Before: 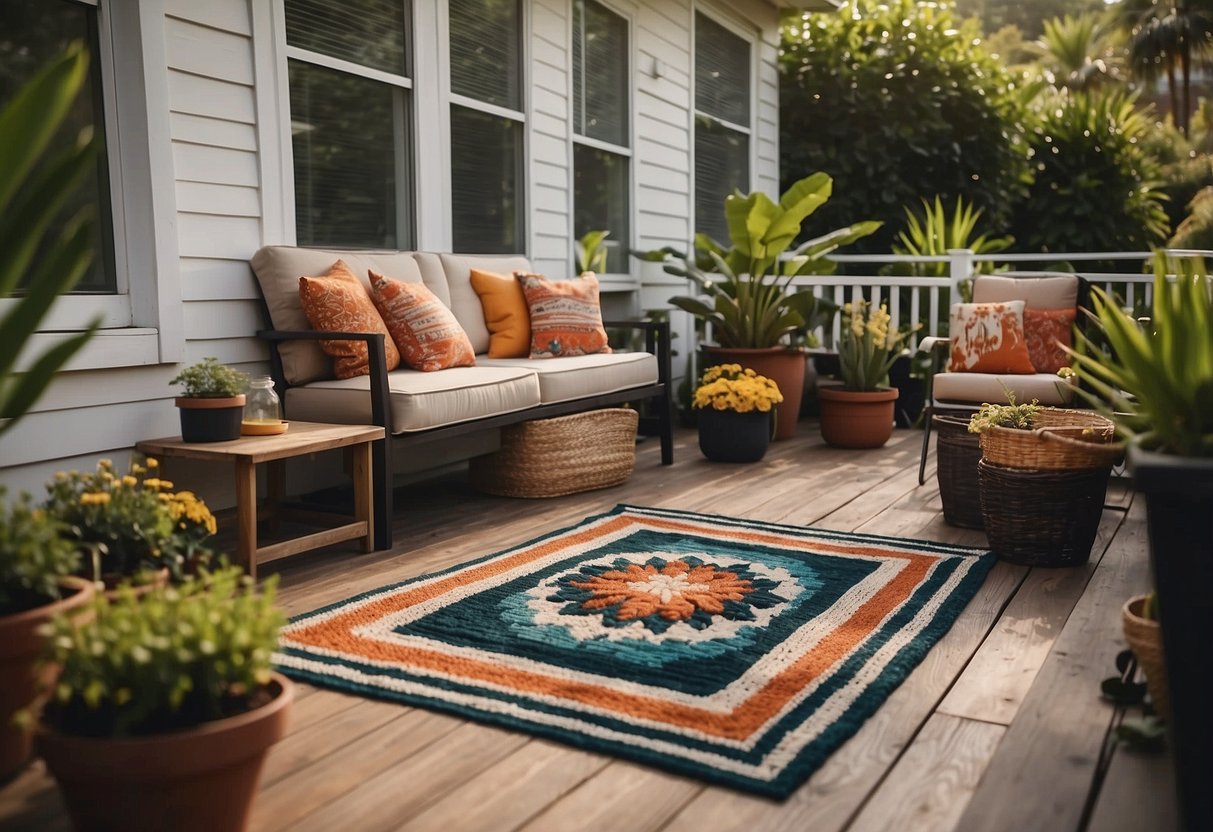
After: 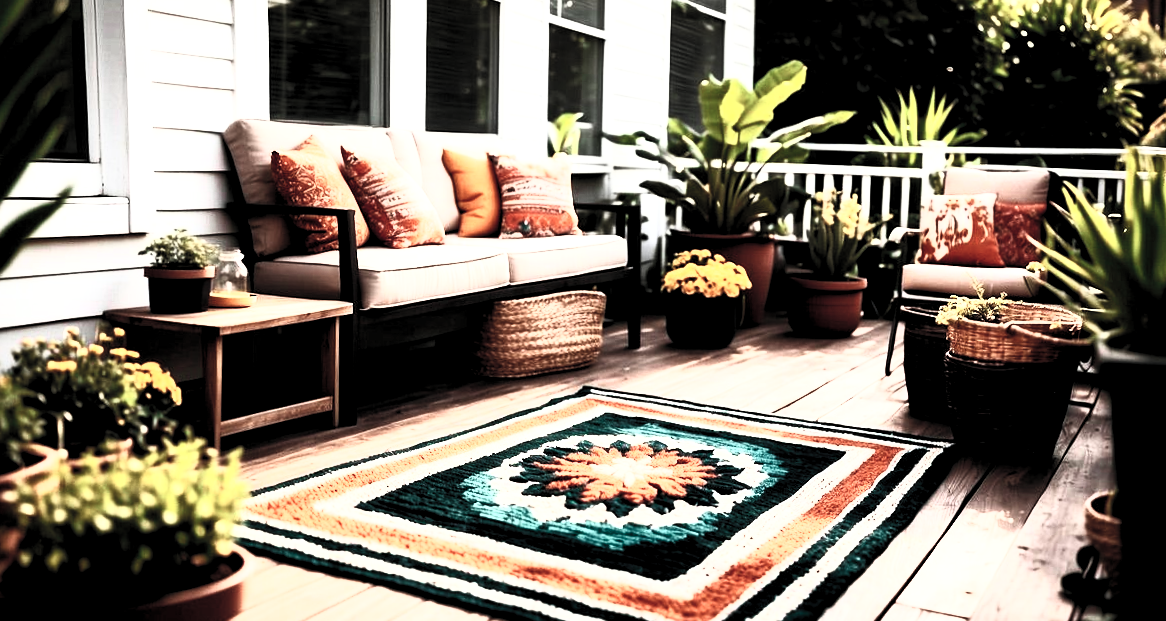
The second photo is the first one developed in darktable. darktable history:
sigmoid: contrast 2, skew -0.2, preserve hue 0%, red attenuation 0.1, red rotation 0.035, green attenuation 0.1, green rotation -0.017, blue attenuation 0.15, blue rotation -0.052, base primaries Rec2020
levels: levels [0.073, 0.497, 0.972]
rotate and perspective: rotation 1.57°, crop left 0.018, crop right 0.982, crop top 0.039, crop bottom 0.961
contrast brightness saturation: contrast 0.57, brightness 0.57, saturation -0.34
crop and rotate: left 1.814%, top 12.818%, right 0.25%, bottom 9.225%
tone curve: curves: ch0 [(0, 0) (0.051, 0.047) (0.102, 0.099) (0.236, 0.249) (0.429, 0.473) (0.67, 0.755) (0.875, 0.948) (1, 0.985)]; ch1 [(0, 0) (0.339, 0.298) (0.402, 0.363) (0.453, 0.413) (0.485, 0.469) (0.494, 0.493) (0.504, 0.502) (0.515, 0.526) (0.563, 0.591) (0.597, 0.639) (0.834, 0.888) (1, 1)]; ch2 [(0, 0) (0.362, 0.353) (0.425, 0.439) (0.501, 0.501) (0.537, 0.538) (0.58, 0.59) (0.642, 0.669) (0.773, 0.856) (1, 1)], color space Lab, independent channels, preserve colors none
